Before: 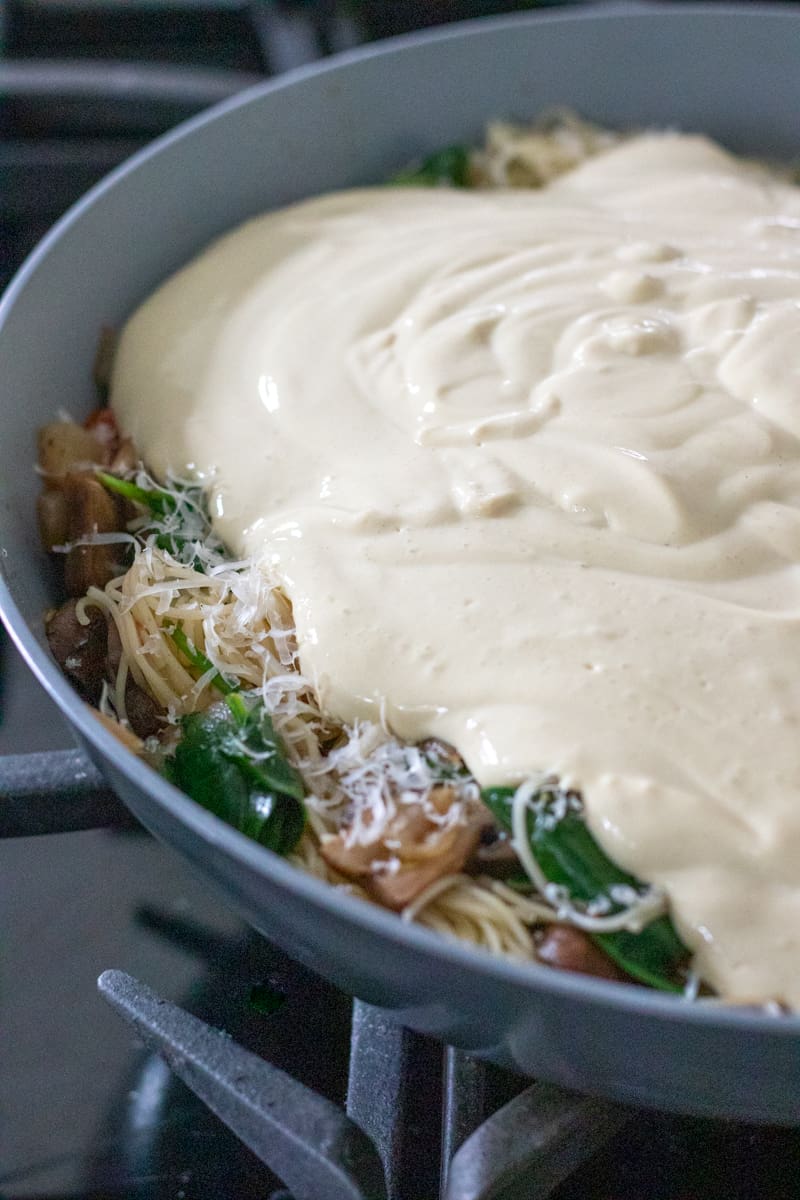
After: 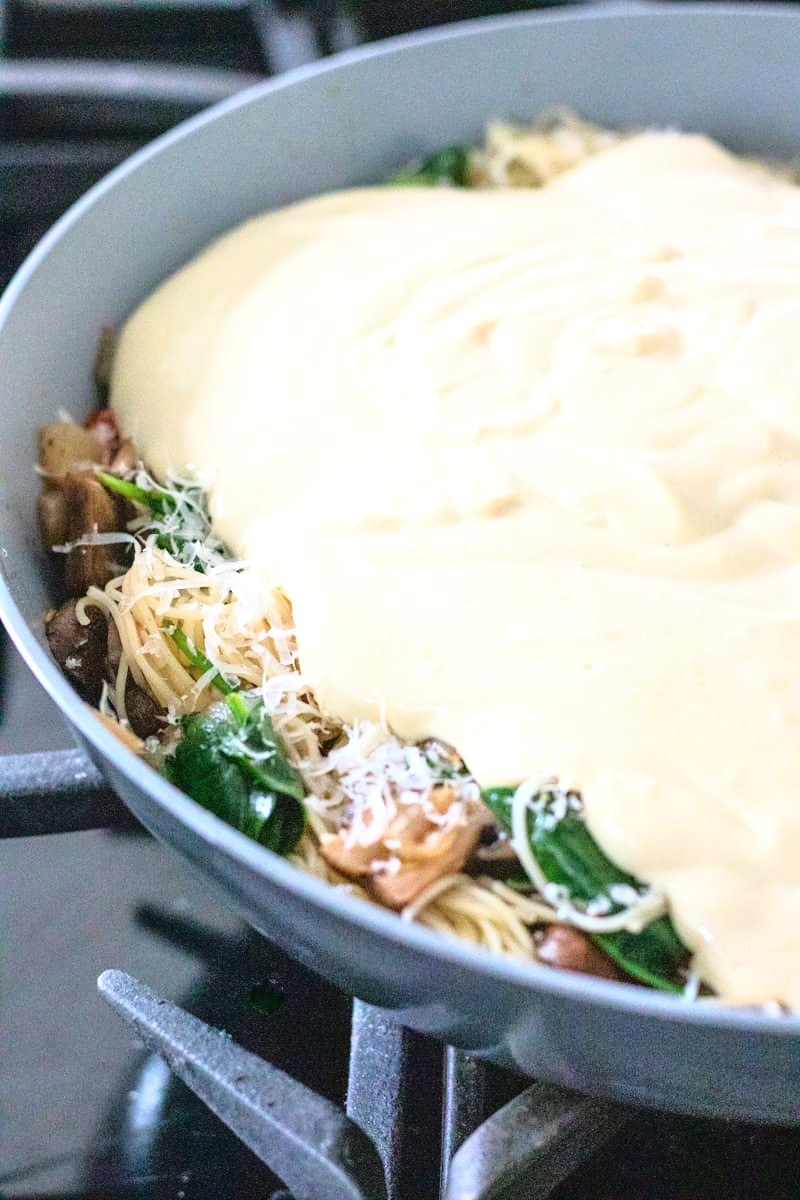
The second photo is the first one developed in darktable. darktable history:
base curve: curves: ch0 [(0, 0) (0.028, 0.03) (0.121, 0.232) (0.46, 0.748) (0.859, 0.968) (1, 1)]
exposure: black level correction -0.002, exposure 0.54 EV, compensate highlight preservation false
contrast brightness saturation: contrast 0.07
